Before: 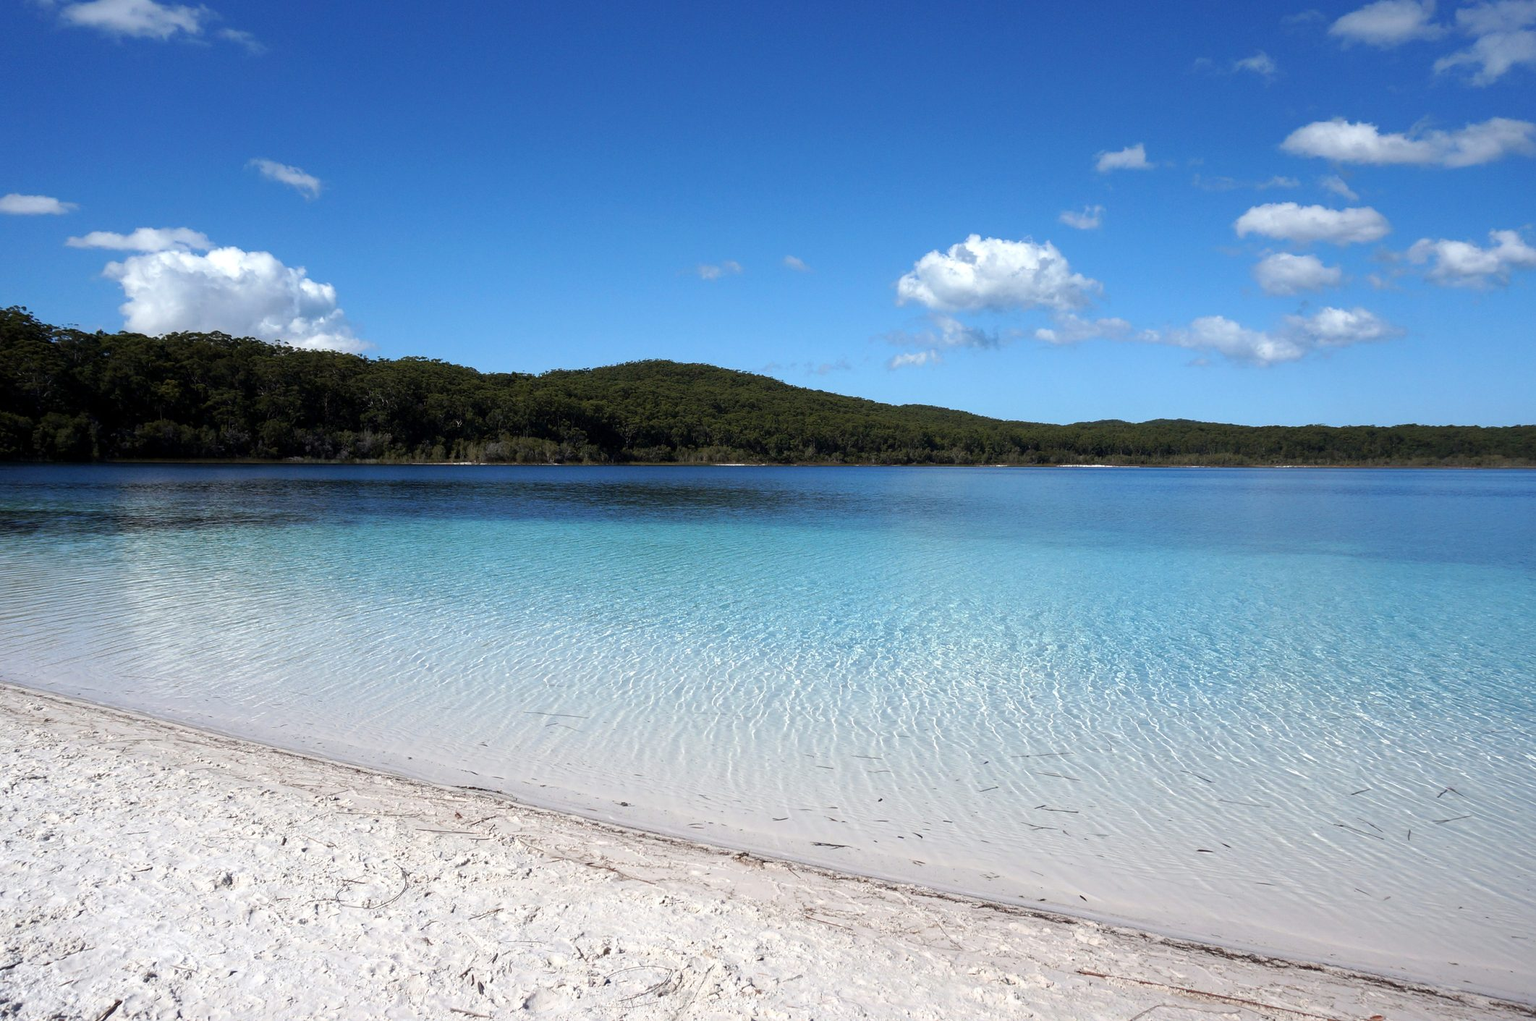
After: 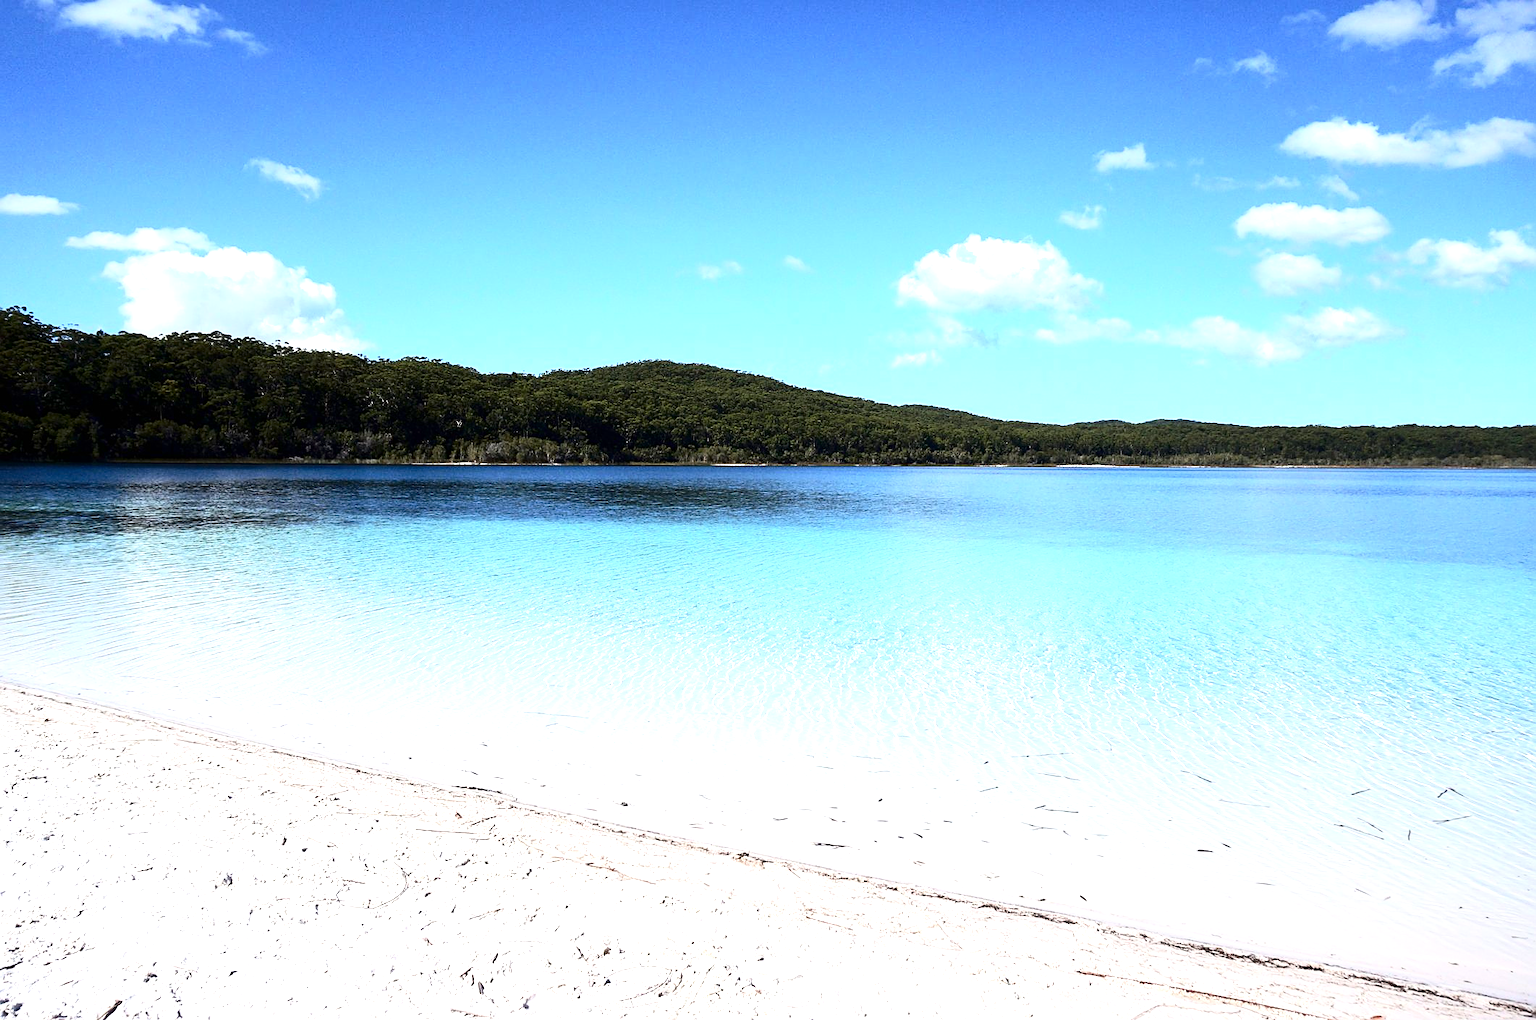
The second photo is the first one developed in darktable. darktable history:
exposure: black level correction 0, exposure 1.098 EV, compensate highlight preservation false
contrast brightness saturation: contrast 0.296
sharpen: on, module defaults
